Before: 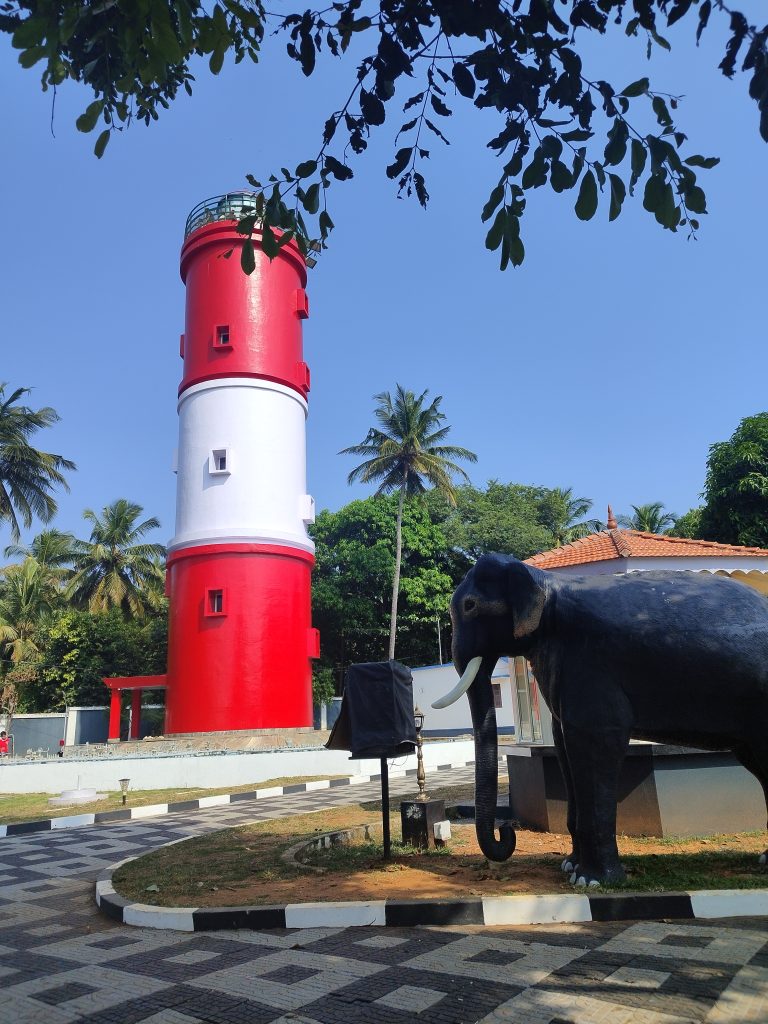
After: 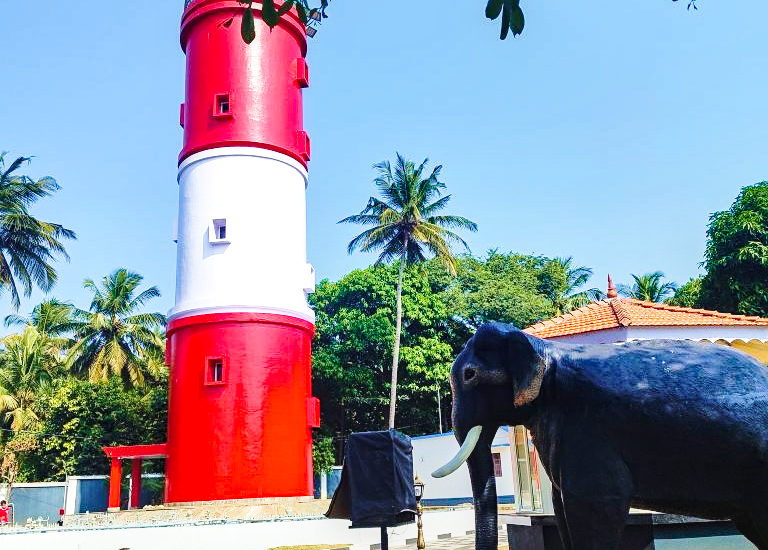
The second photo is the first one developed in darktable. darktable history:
exposure: black level correction 0.001, exposure 0.193 EV, compensate highlight preservation false
velvia: strength 44.7%
color balance rgb: perceptual saturation grading › global saturation 0.545%, perceptual saturation grading › mid-tones 11.438%, global vibrance 20%
base curve: curves: ch0 [(0, 0) (0.032, 0.037) (0.105, 0.228) (0.435, 0.76) (0.856, 0.983) (1, 1)], preserve colors none
sharpen: amount 0.214
crop and rotate: top 22.602%, bottom 23.663%
haze removal: compatibility mode true, adaptive false
local contrast: on, module defaults
